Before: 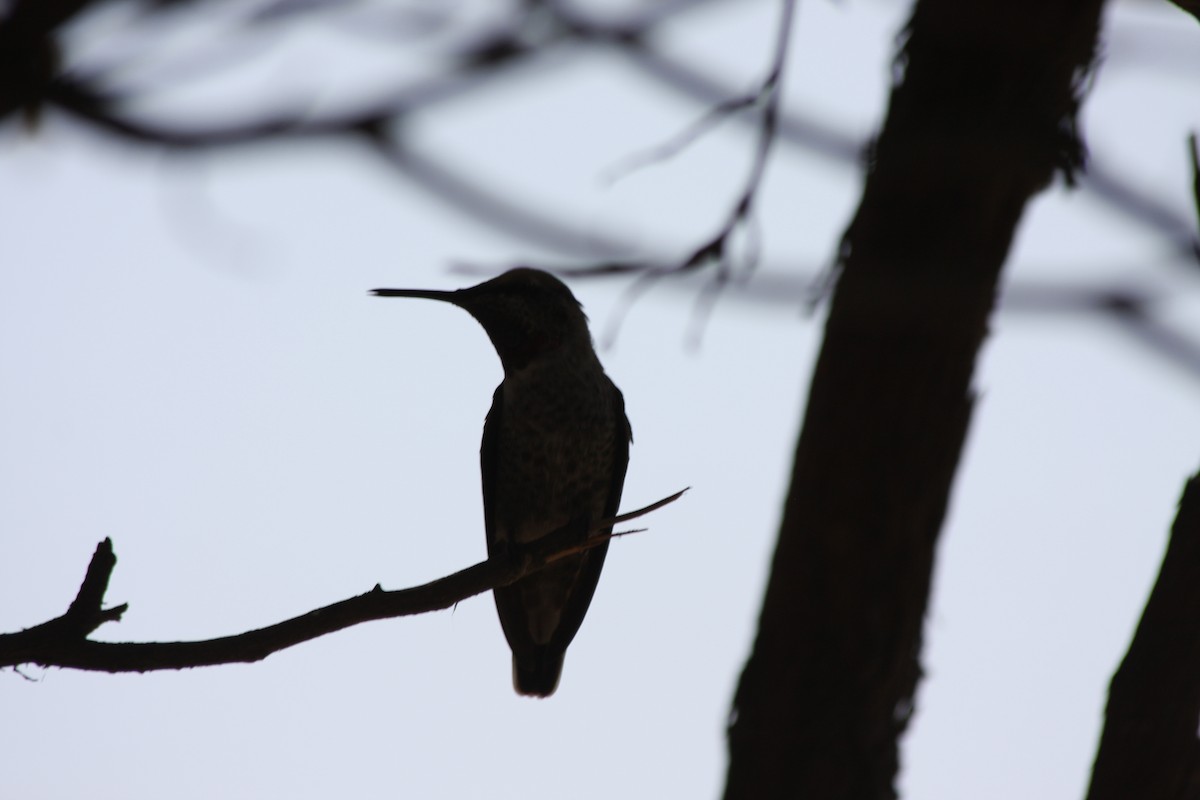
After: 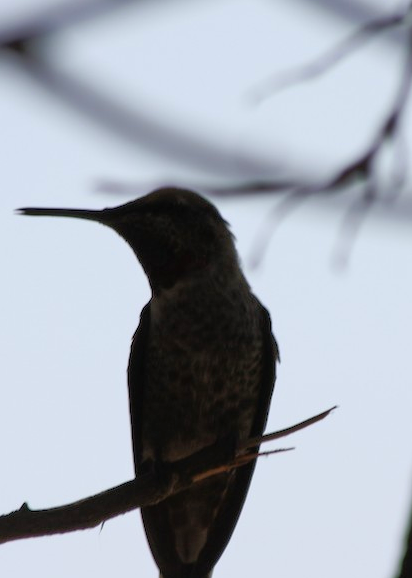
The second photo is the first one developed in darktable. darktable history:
tone equalizer: -7 EV 0.15 EV, -6 EV 0.566 EV, -5 EV 1.19 EV, -4 EV 1.34 EV, -3 EV 1.18 EV, -2 EV 0.6 EV, -1 EV 0.15 EV
contrast brightness saturation: saturation 0.128
crop and rotate: left 29.422%, top 10.204%, right 36.204%, bottom 17.533%
